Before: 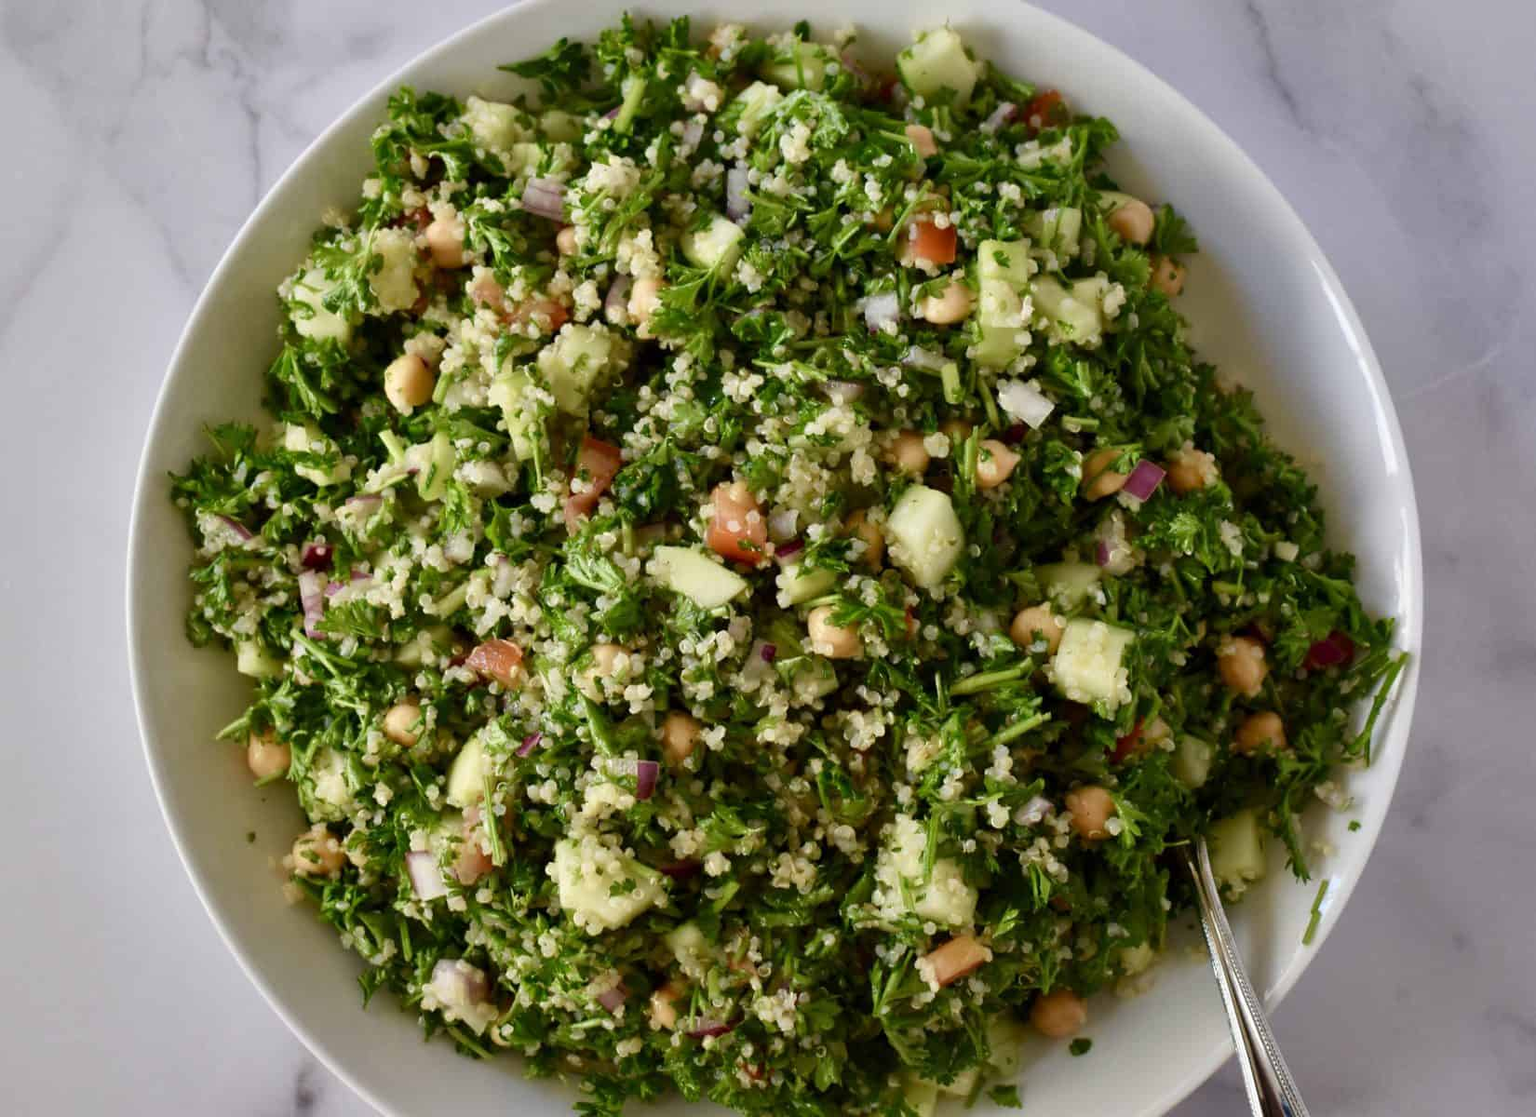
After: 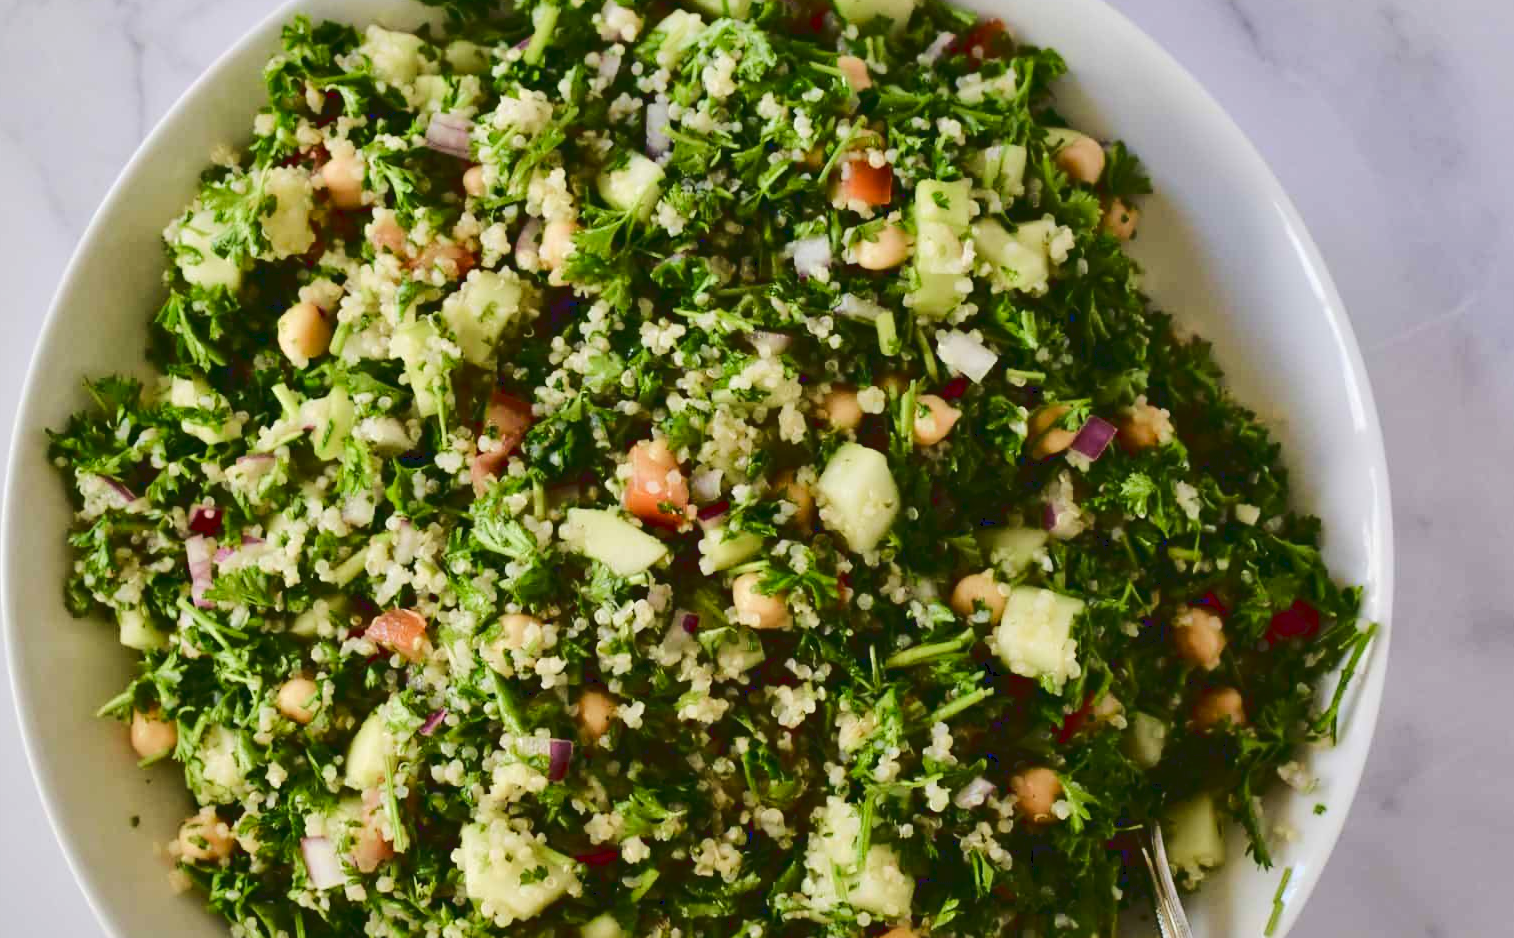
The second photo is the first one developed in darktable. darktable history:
crop: left 8.242%, top 6.554%, bottom 15.268%
tone curve: curves: ch0 [(0, 0) (0.003, 0.096) (0.011, 0.097) (0.025, 0.096) (0.044, 0.099) (0.069, 0.109) (0.1, 0.129) (0.136, 0.149) (0.177, 0.176) (0.224, 0.22) (0.277, 0.288) (0.335, 0.385) (0.399, 0.49) (0.468, 0.581) (0.543, 0.661) (0.623, 0.729) (0.709, 0.79) (0.801, 0.849) (0.898, 0.912) (1, 1)], color space Lab, linked channels, preserve colors none
contrast brightness saturation: contrast 0.028, brightness -0.033
